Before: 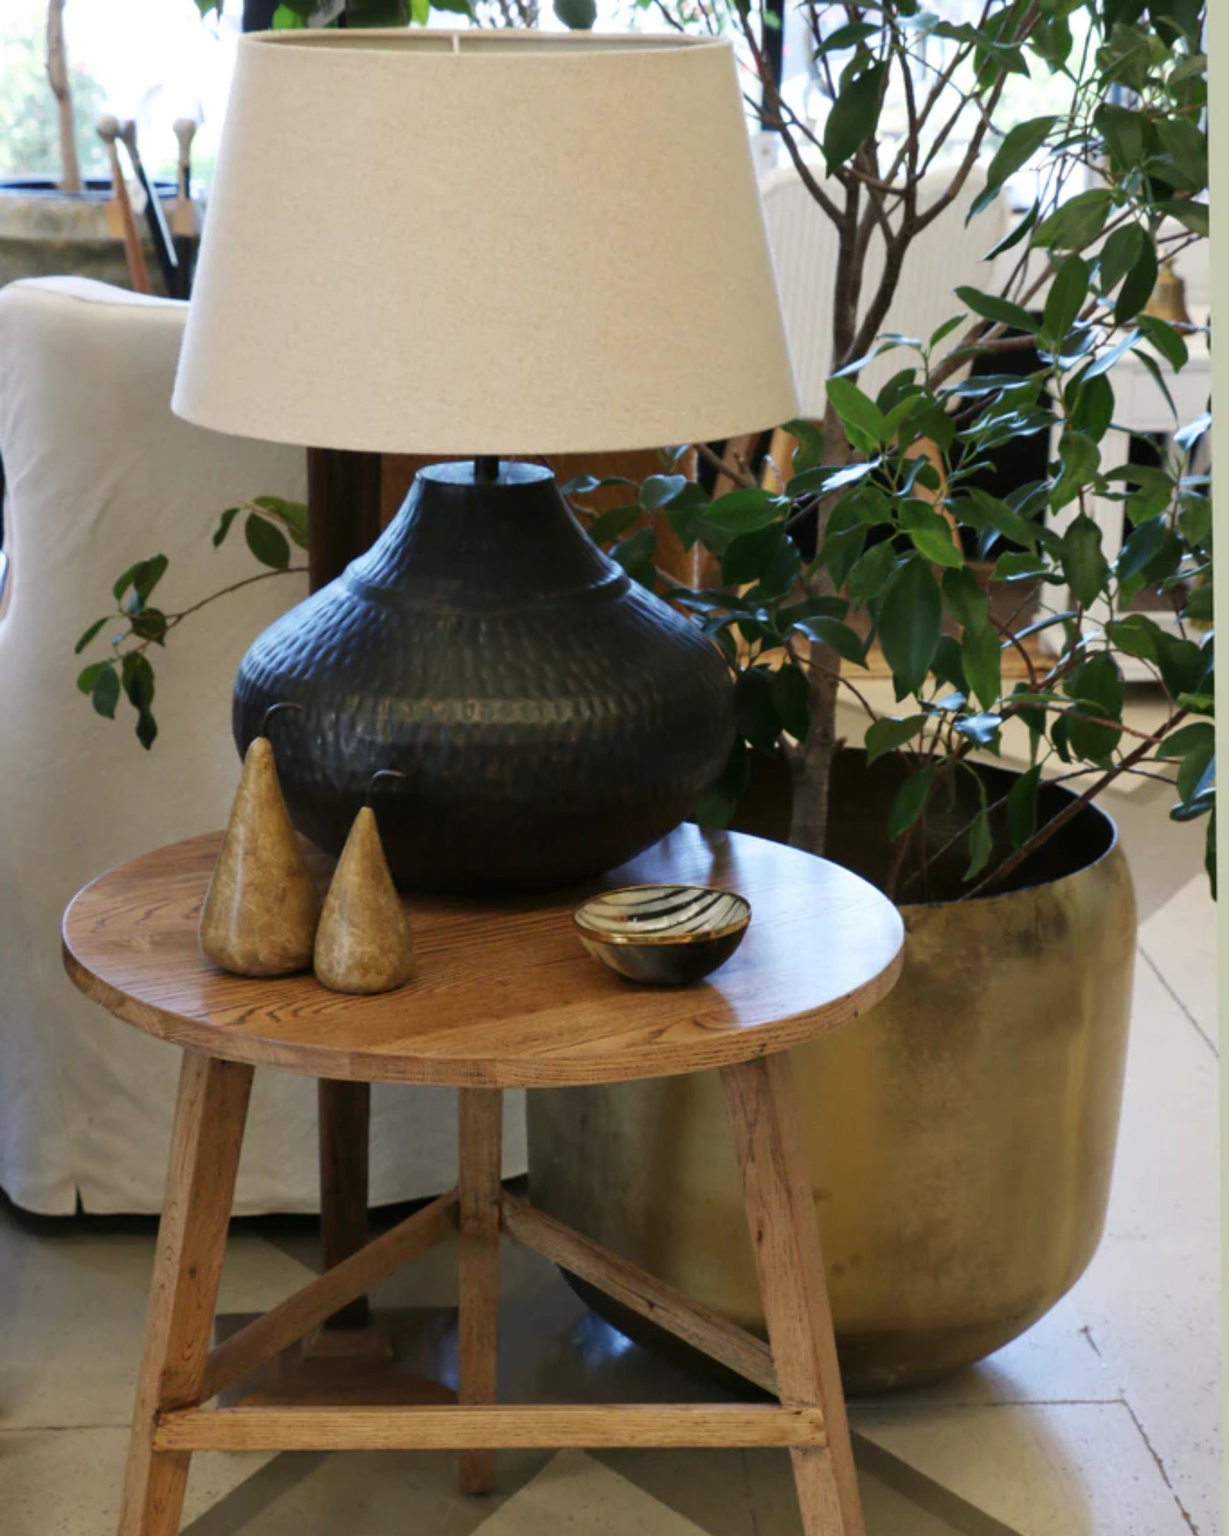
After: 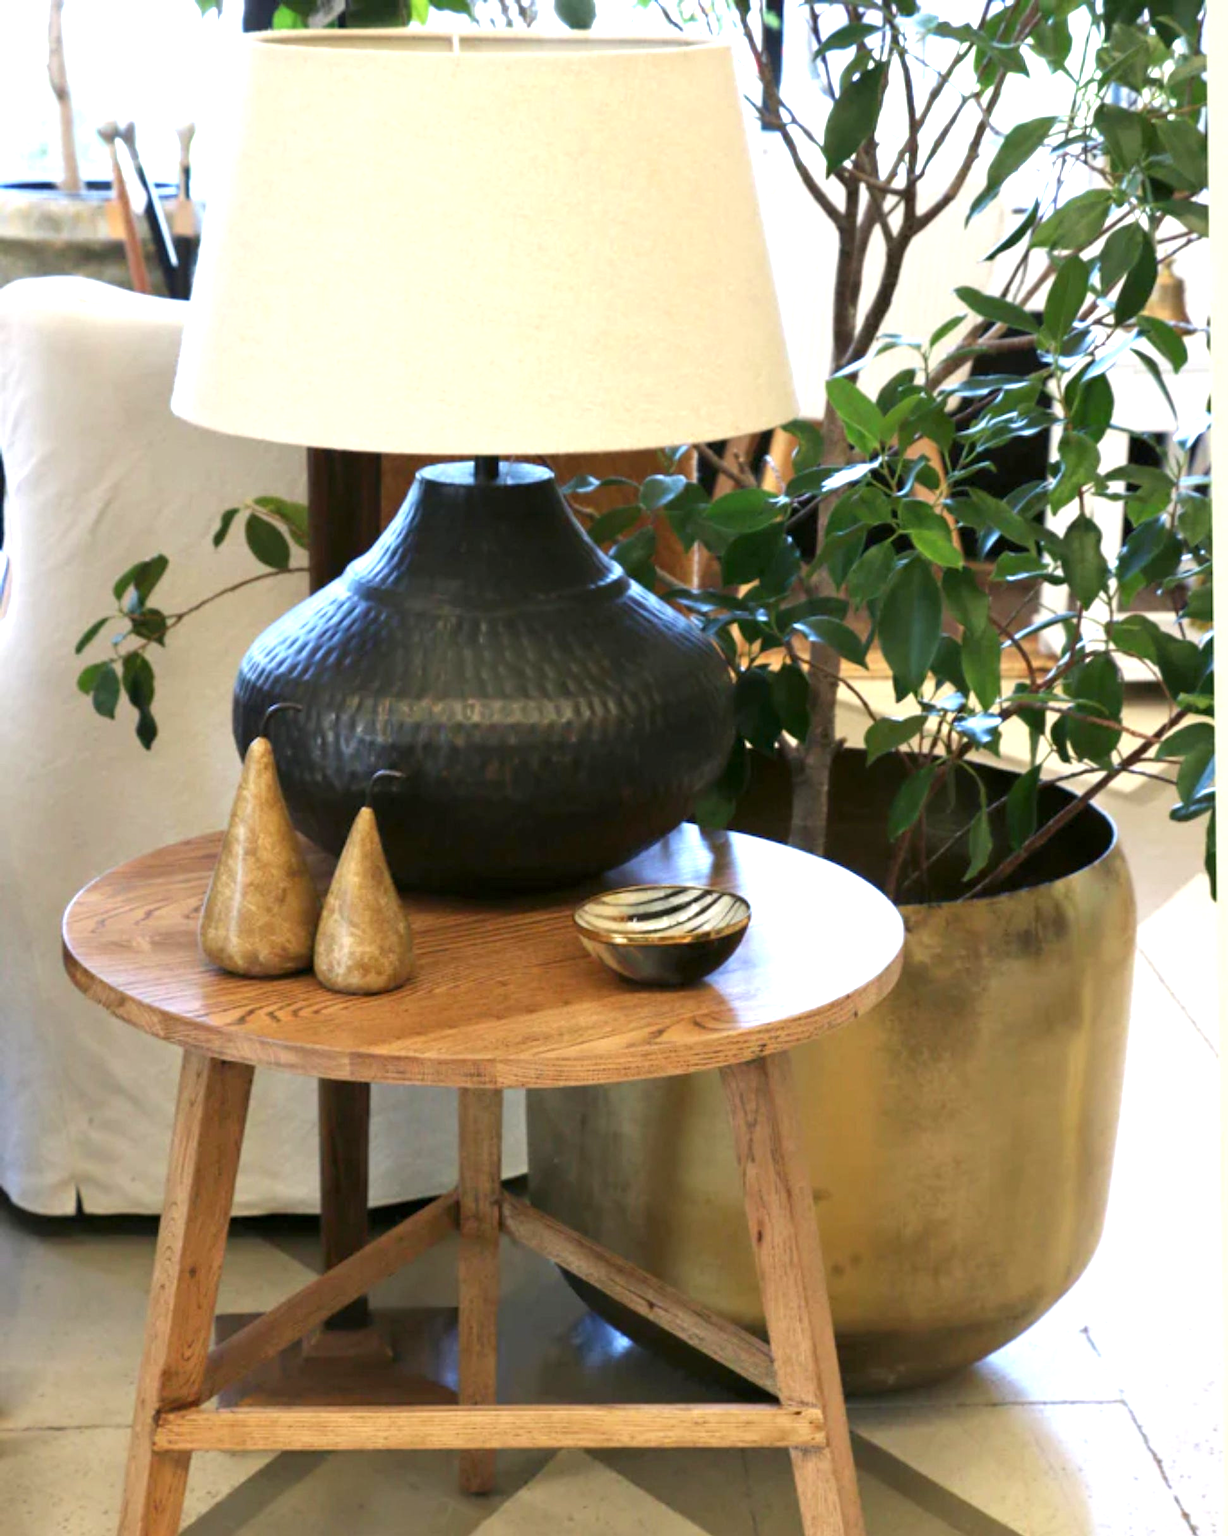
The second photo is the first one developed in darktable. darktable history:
exposure: black level correction 0.001, exposure 1.034 EV, compensate highlight preservation false
